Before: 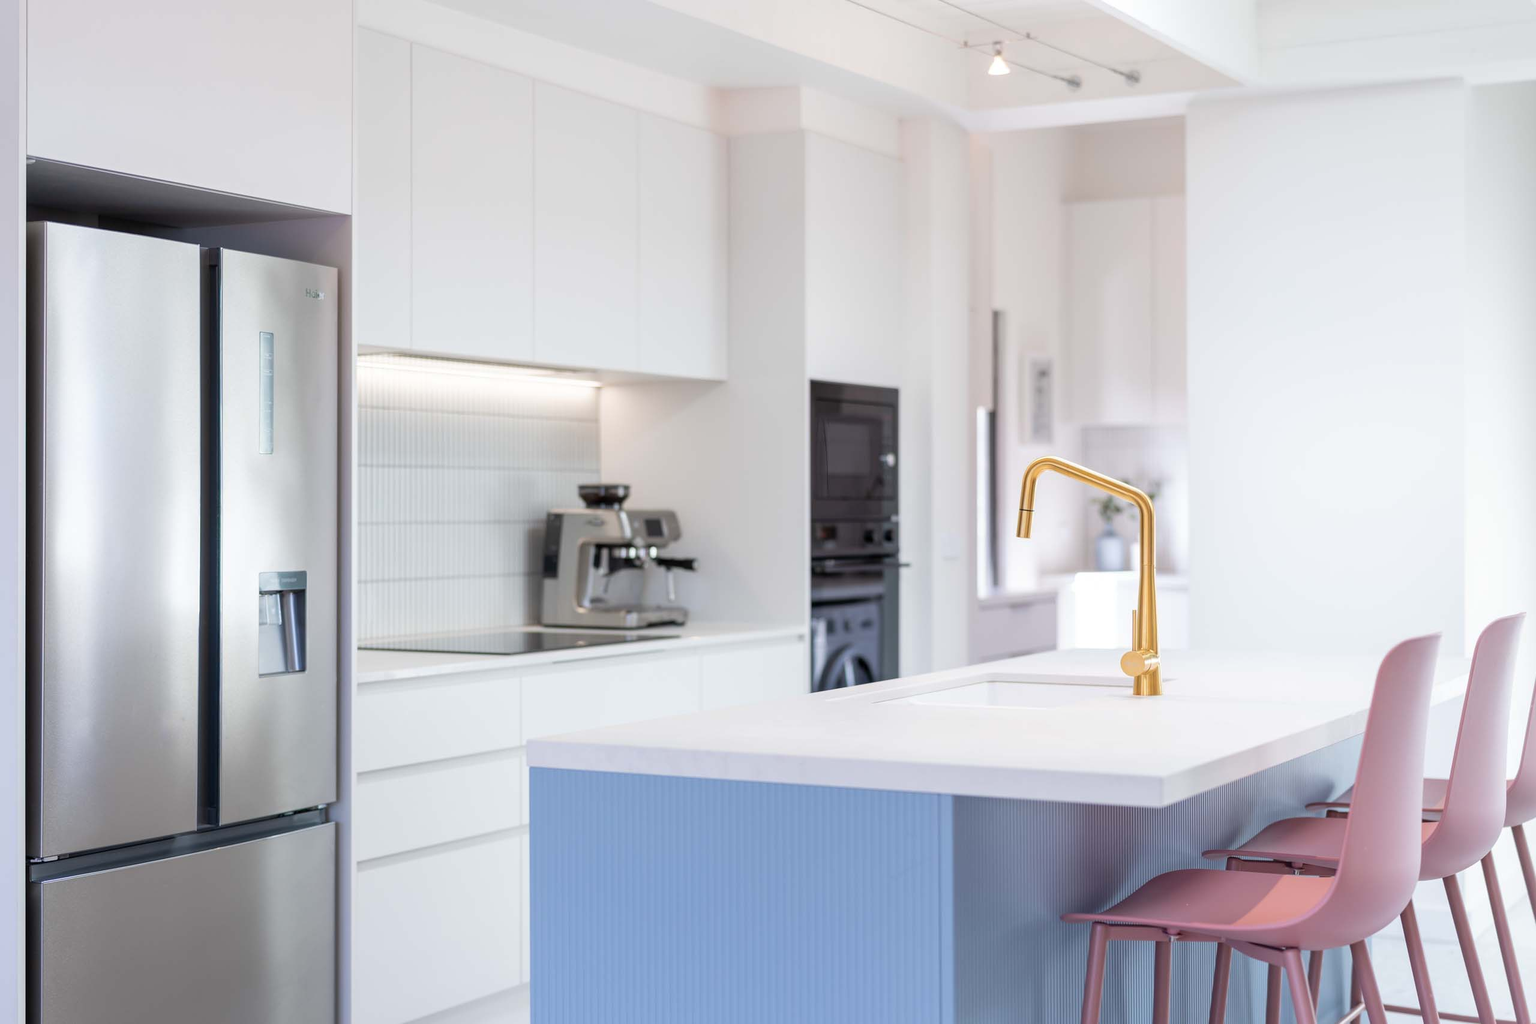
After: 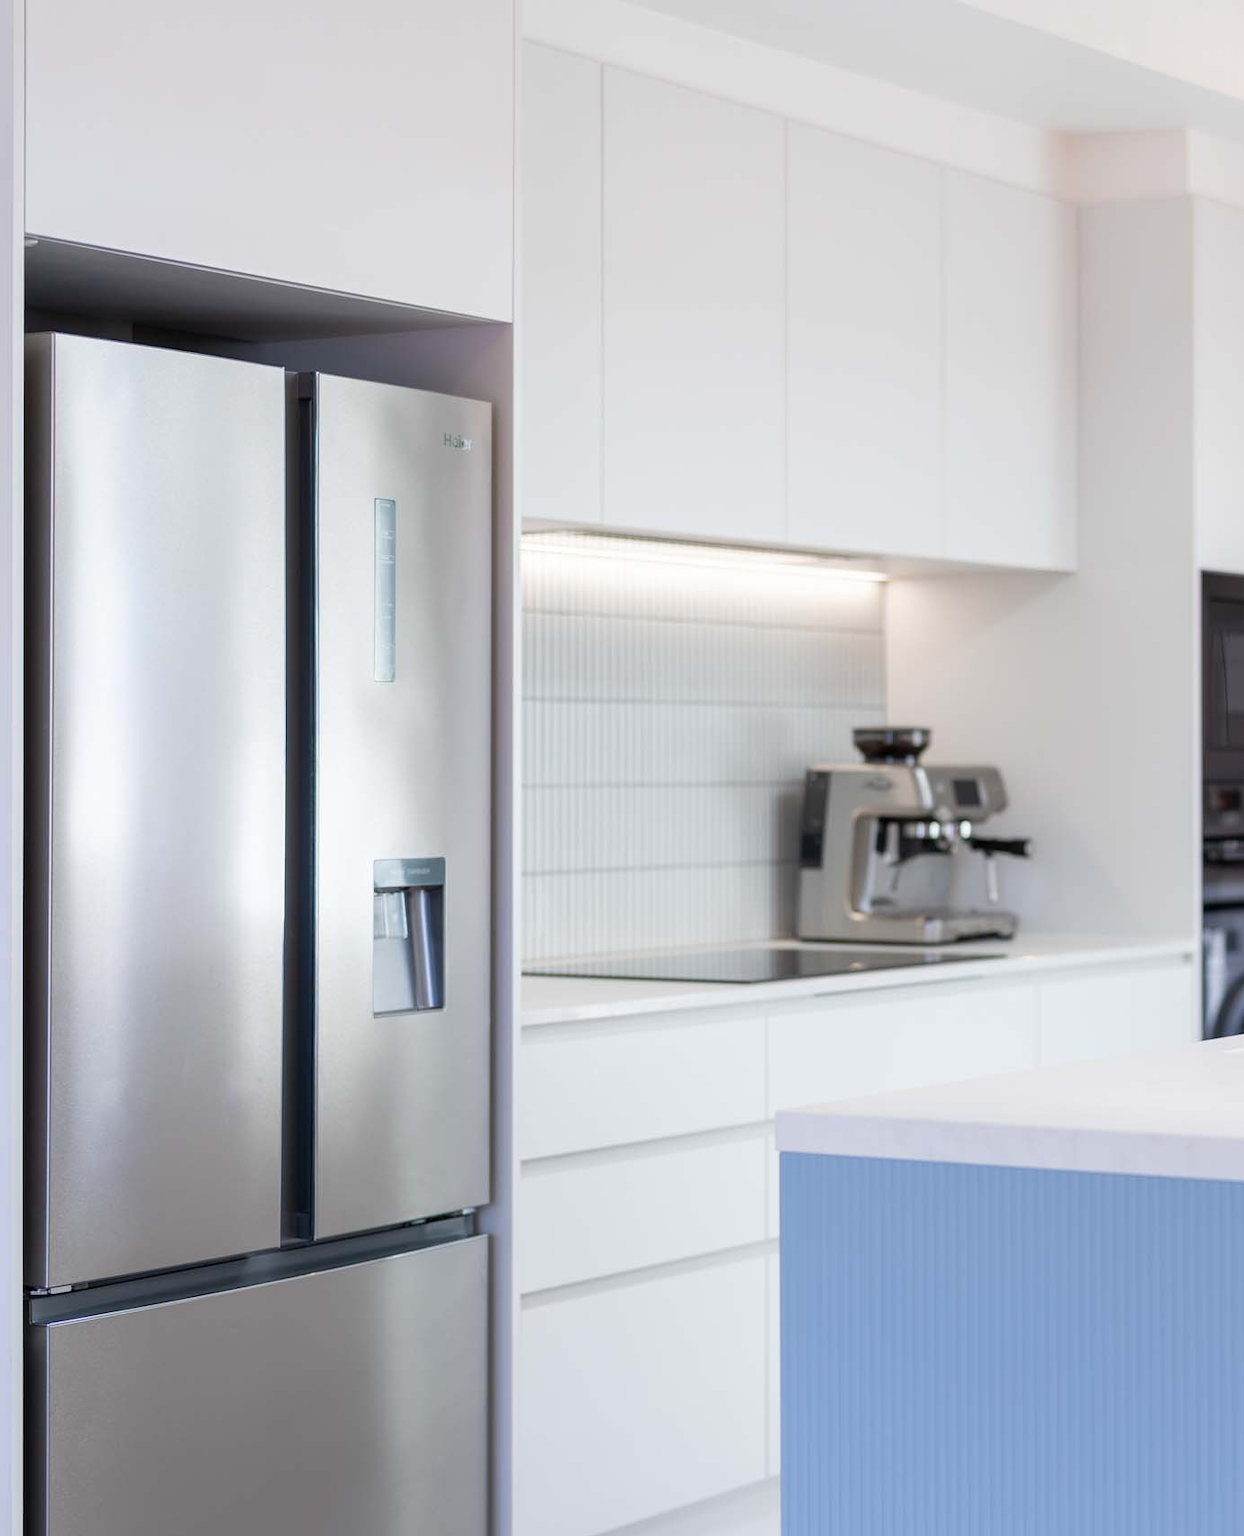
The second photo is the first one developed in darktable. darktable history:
exposure: compensate highlight preservation false
crop: left 0.687%, right 45.364%, bottom 0.091%
